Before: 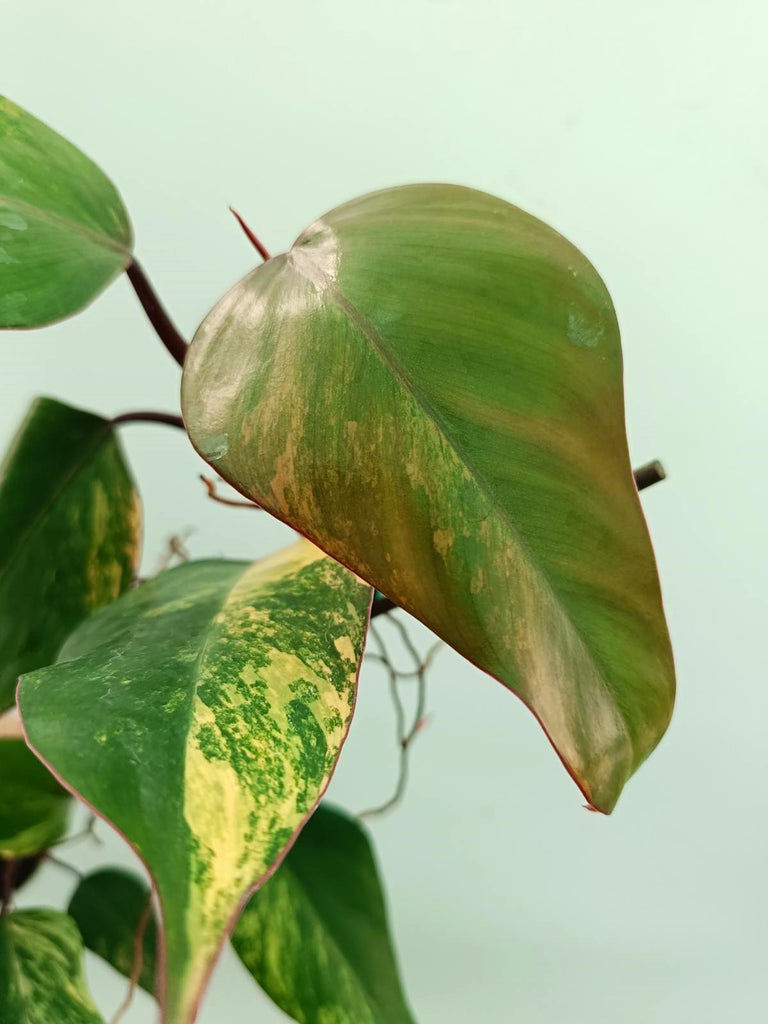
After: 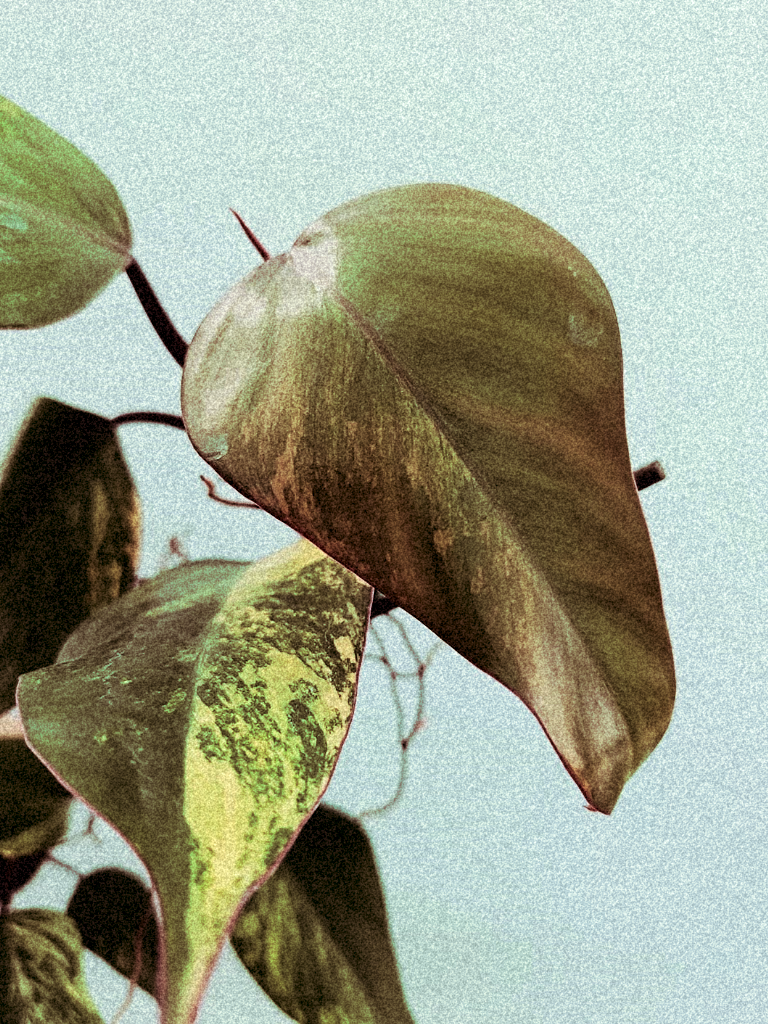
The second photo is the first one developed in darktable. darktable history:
grain: coarseness 46.9 ISO, strength 50.21%, mid-tones bias 0%
filmic rgb: black relative exposure -7.48 EV, white relative exposure 4.83 EV, hardness 3.4, color science v6 (2022)
contrast brightness saturation: contrast 0.28
white balance: red 0.954, blue 1.079
split-toning: on, module defaults
